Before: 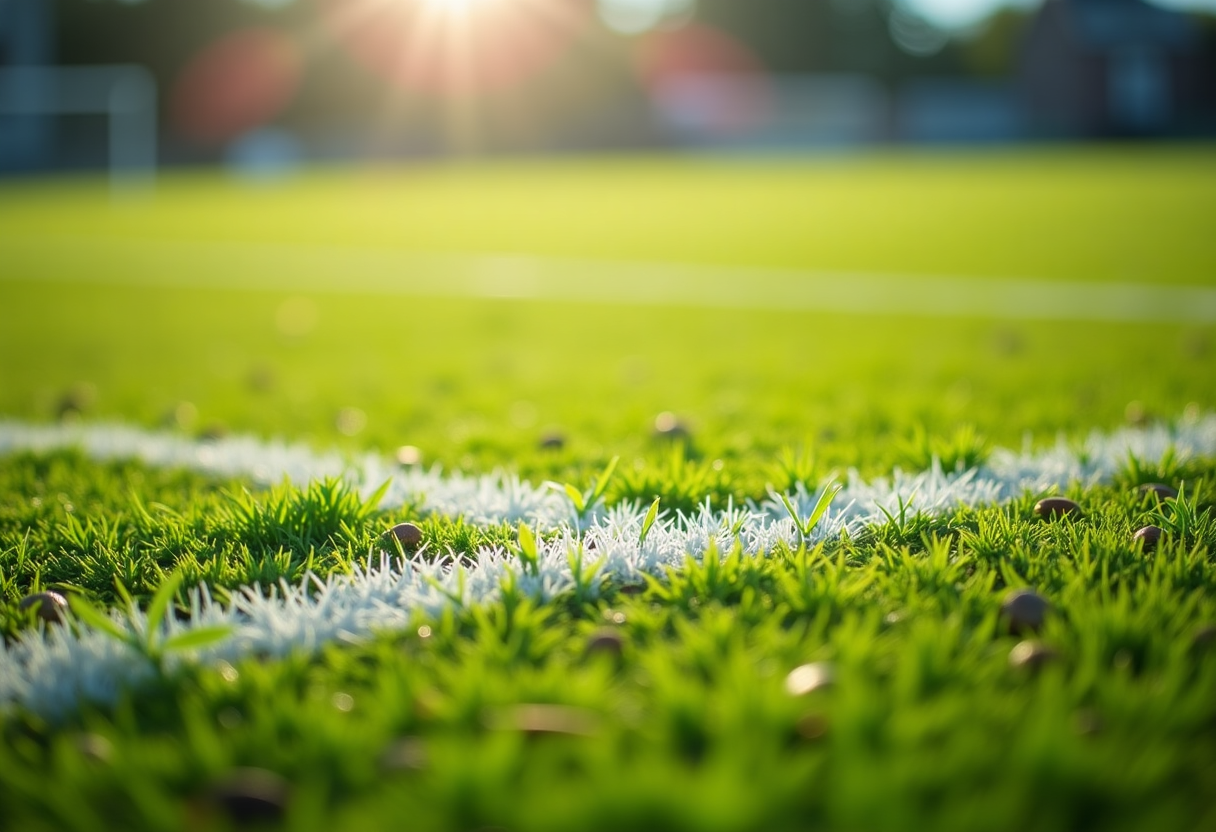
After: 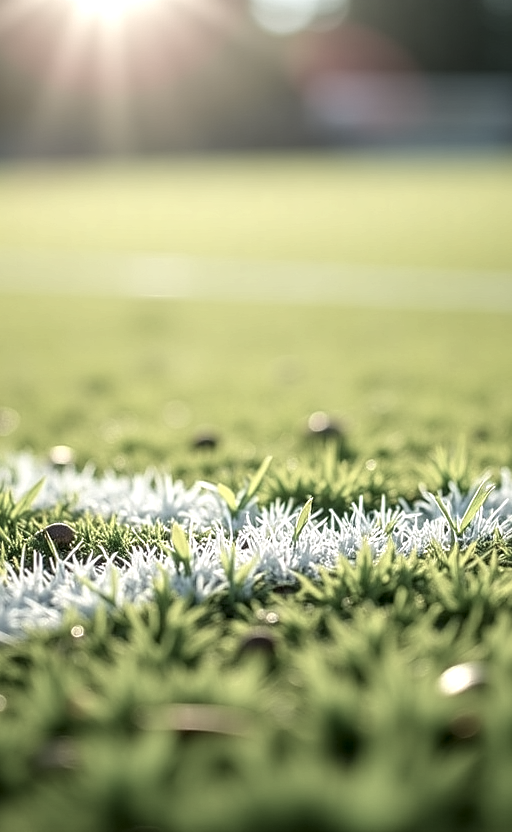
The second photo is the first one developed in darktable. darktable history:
color correction: saturation 0.5
crop: left 28.583%, right 29.231%
sharpen: on, module defaults
local contrast: highlights 60%, shadows 60%, detail 160%
